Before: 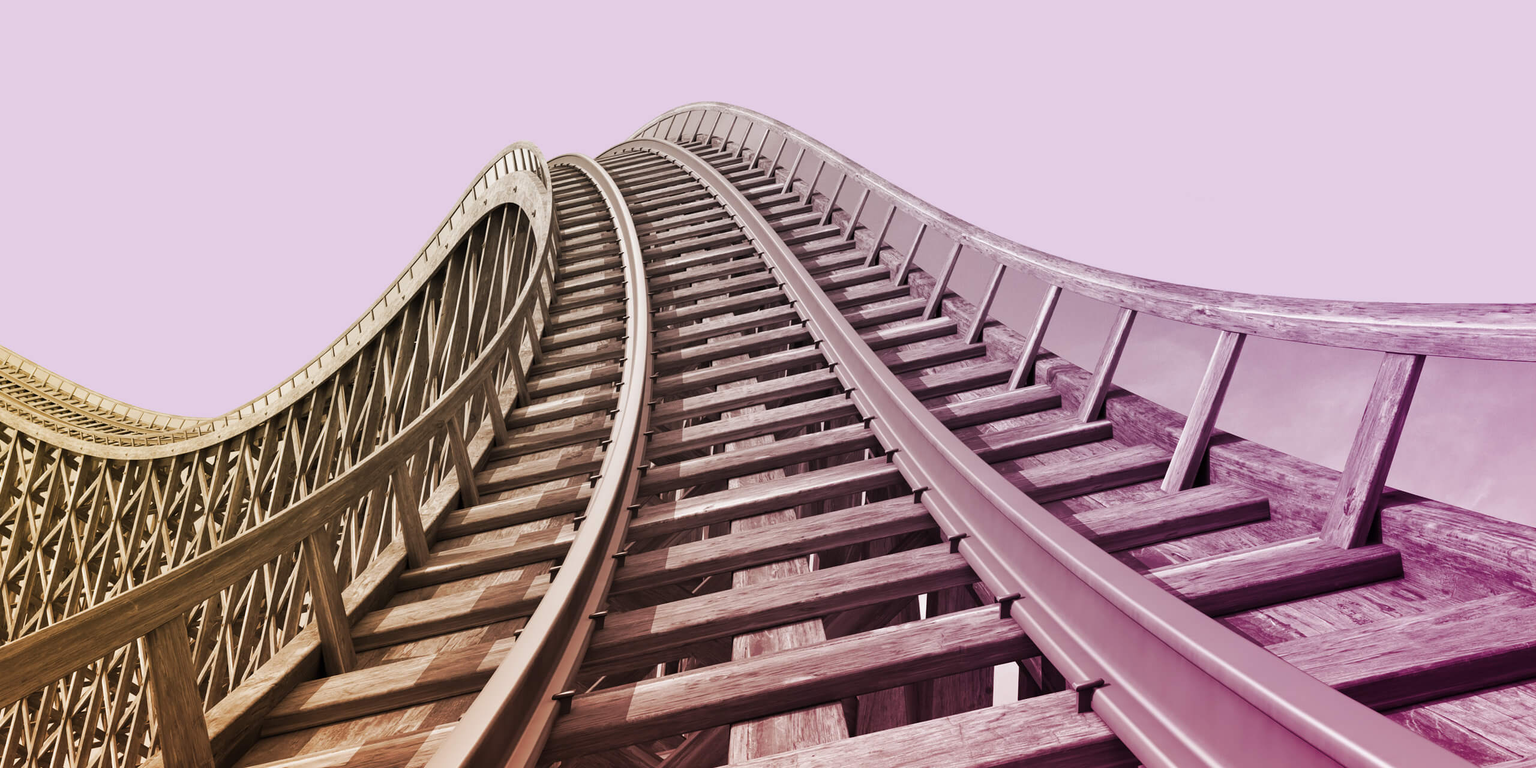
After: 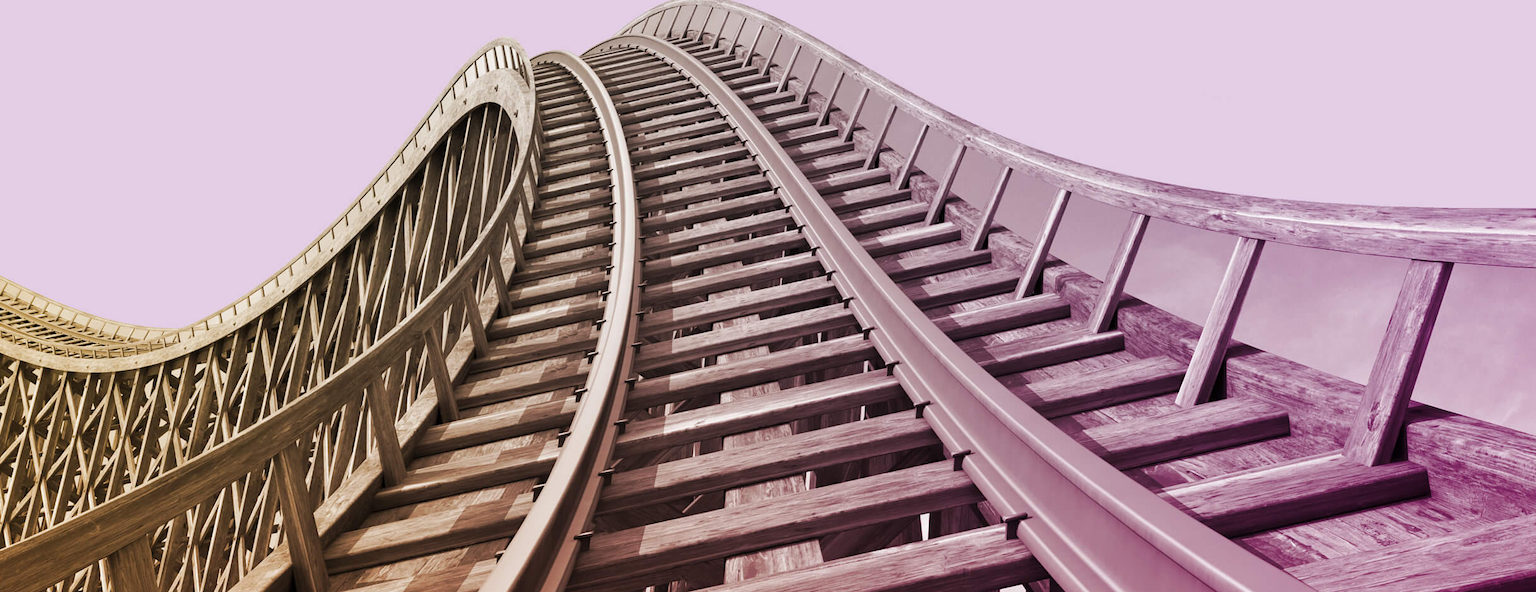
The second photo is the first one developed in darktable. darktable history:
crop and rotate: left 2.836%, top 13.751%, right 2.018%, bottom 12.869%
